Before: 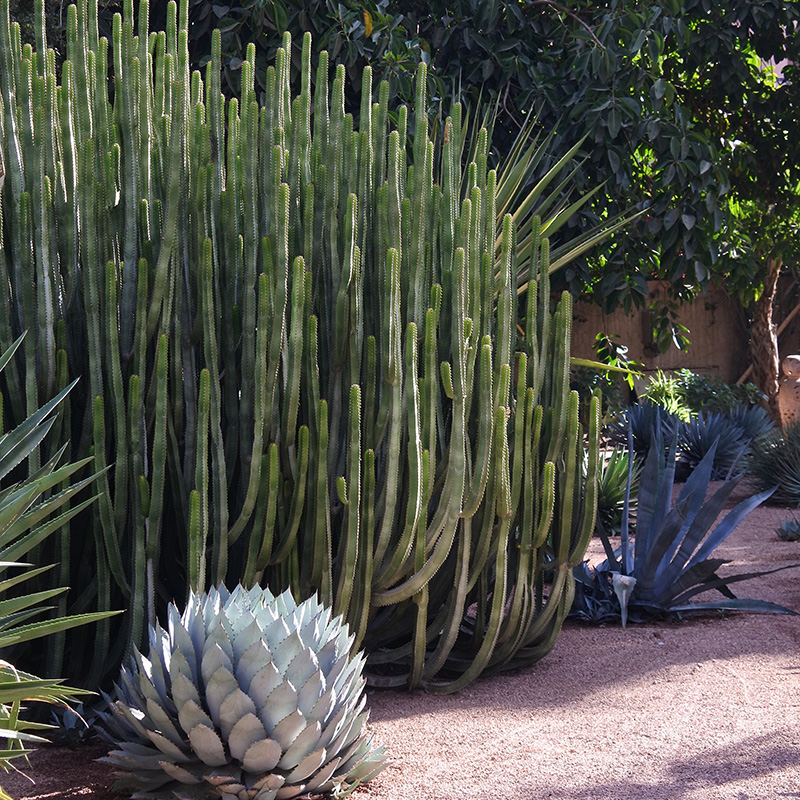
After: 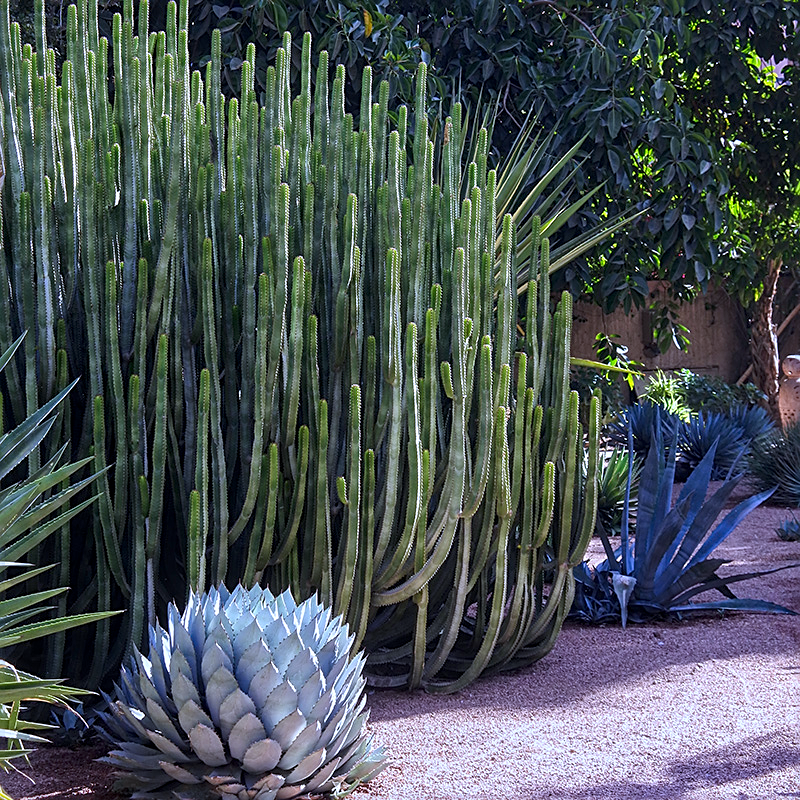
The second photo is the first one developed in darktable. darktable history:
rotate and perspective: automatic cropping off
color zones: curves: ch0 [(0, 0.613) (0.01, 0.613) (0.245, 0.448) (0.498, 0.529) (0.642, 0.665) (0.879, 0.777) (0.99, 0.613)]; ch1 [(0, 0) (0.143, 0) (0.286, 0) (0.429, 0) (0.571, 0) (0.714, 0) (0.857, 0)], mix -121.96%
white balance: red 0.948, green 1.02, blue 1.176
local contrast: detail 130%
sharpen: on, module defaults
